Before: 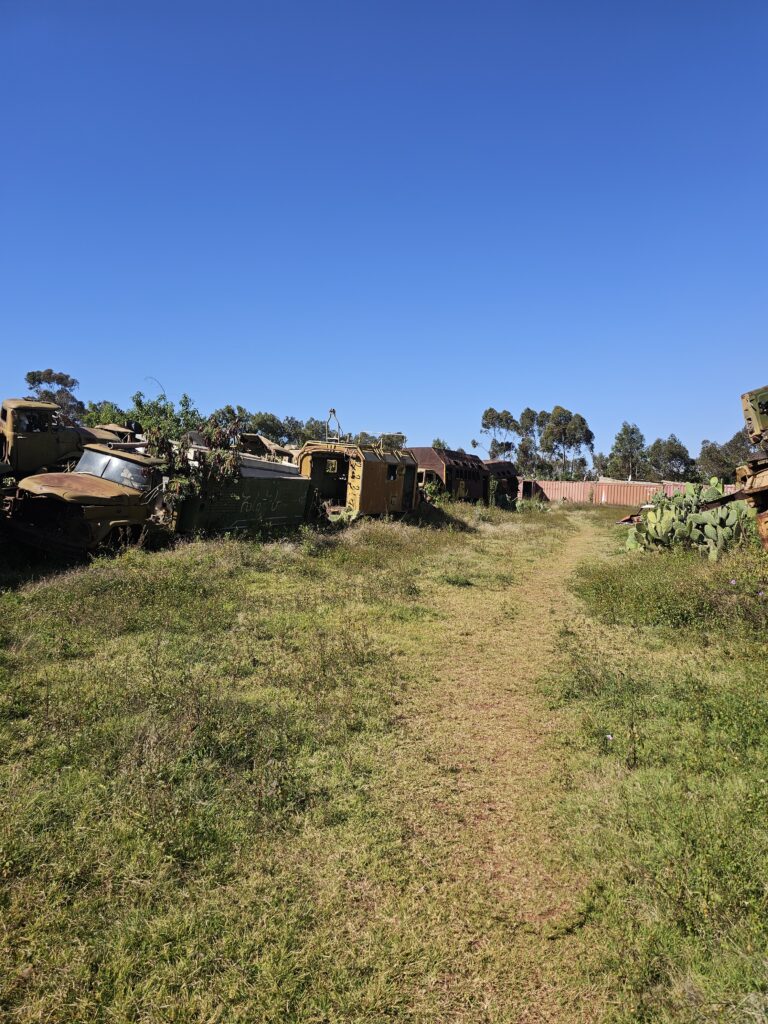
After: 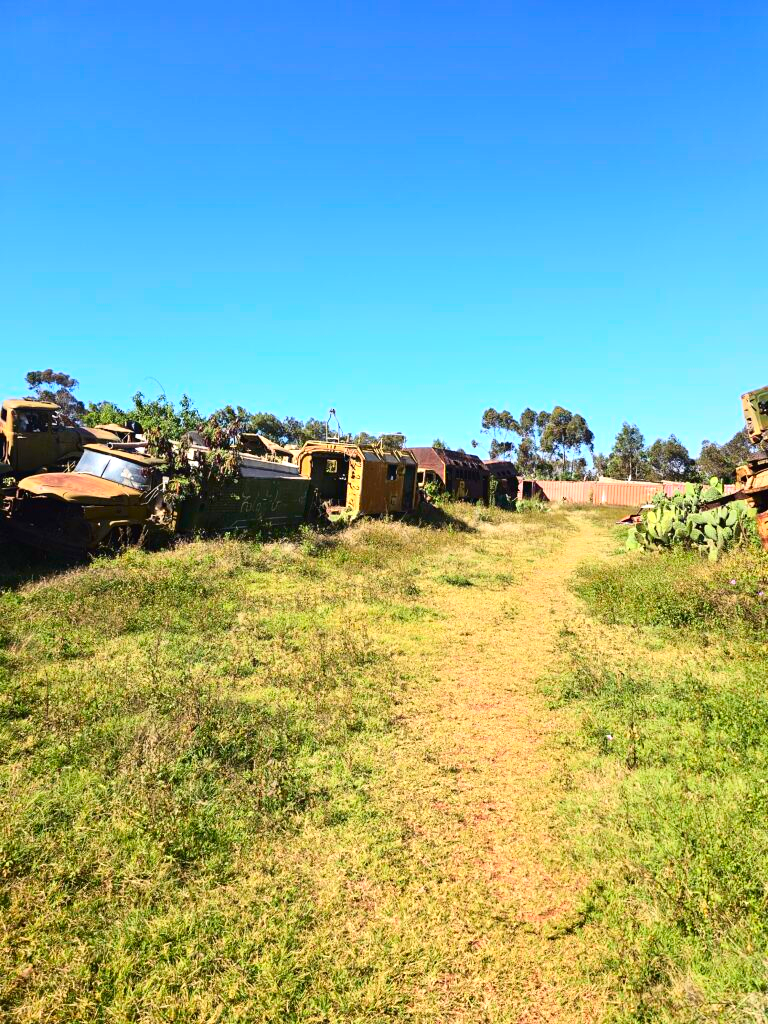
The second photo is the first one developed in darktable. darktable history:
tone curve: curves: ch0 [(0, 0.011) (0.139, 0.106) (0.295, 0.271) (0.499, 0.523) (0.739, 0.782) (0.857, 0.879) (1, 0.967)]; ch1 [(0, 0) (0.272, 0.249) (0.39, 0.379) (0.469, 0.456) (0.495, 0.497) (0.524, 0.53) (0.588, 0.62) (0.725, 0.779) (1, 1)]; ch2 [(0, 0) (0.125, 0.089) (0.35, 0.317) (0.437, 0.42) (0.502, 0.499) (0.533, 0.553) (0.599, 0.638) (1, 1)], color space Lab, independent channels, preserve colors none
exposure: exposure 0.95 EV, compensate highlight preservation false
